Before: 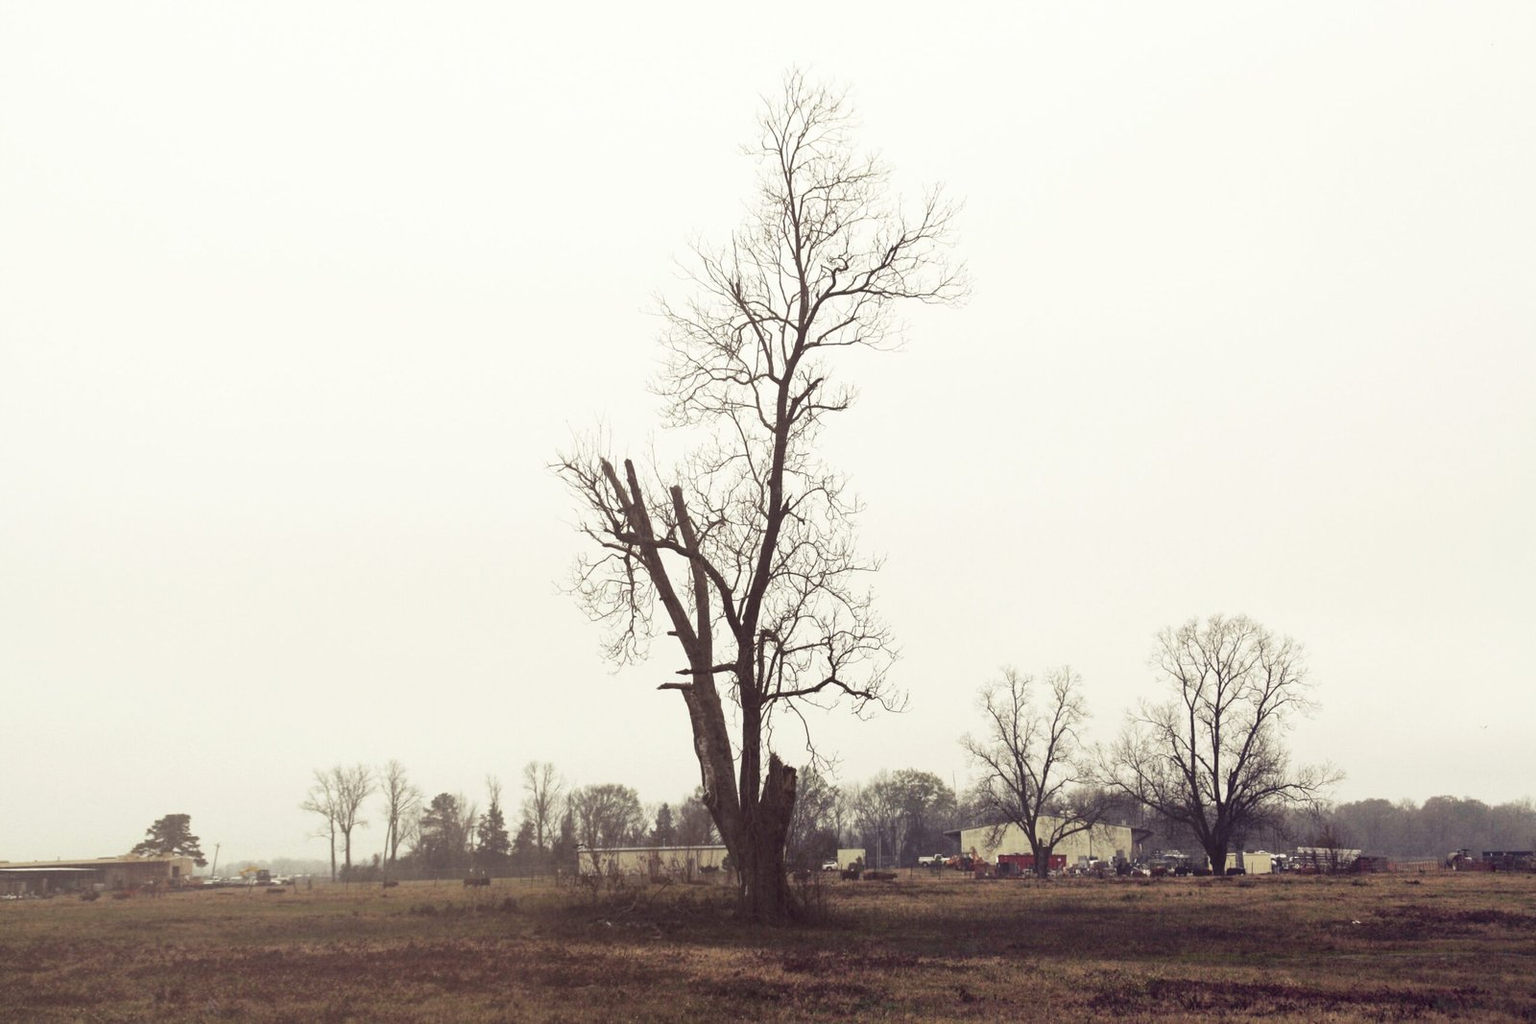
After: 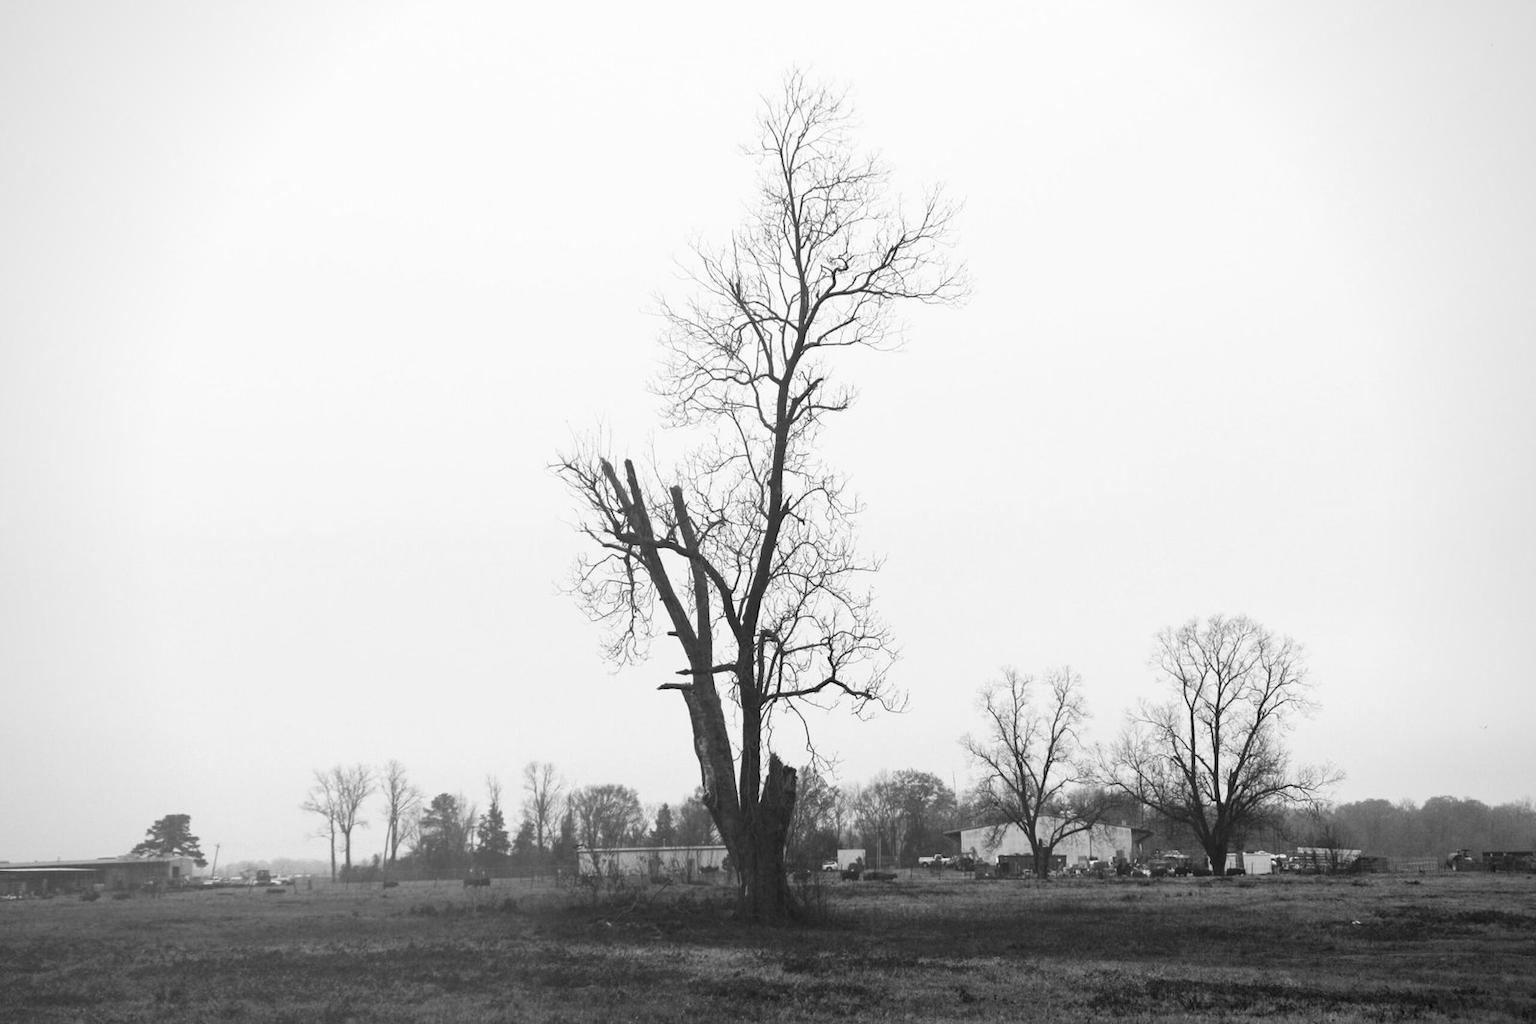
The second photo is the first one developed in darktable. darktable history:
monochrome: on, module defaults
tone equalizer: on, module defaults
exposure: exposure -0.021 EV, compensate highlight preservation false
vignetting: fall-off radius 81.94%
